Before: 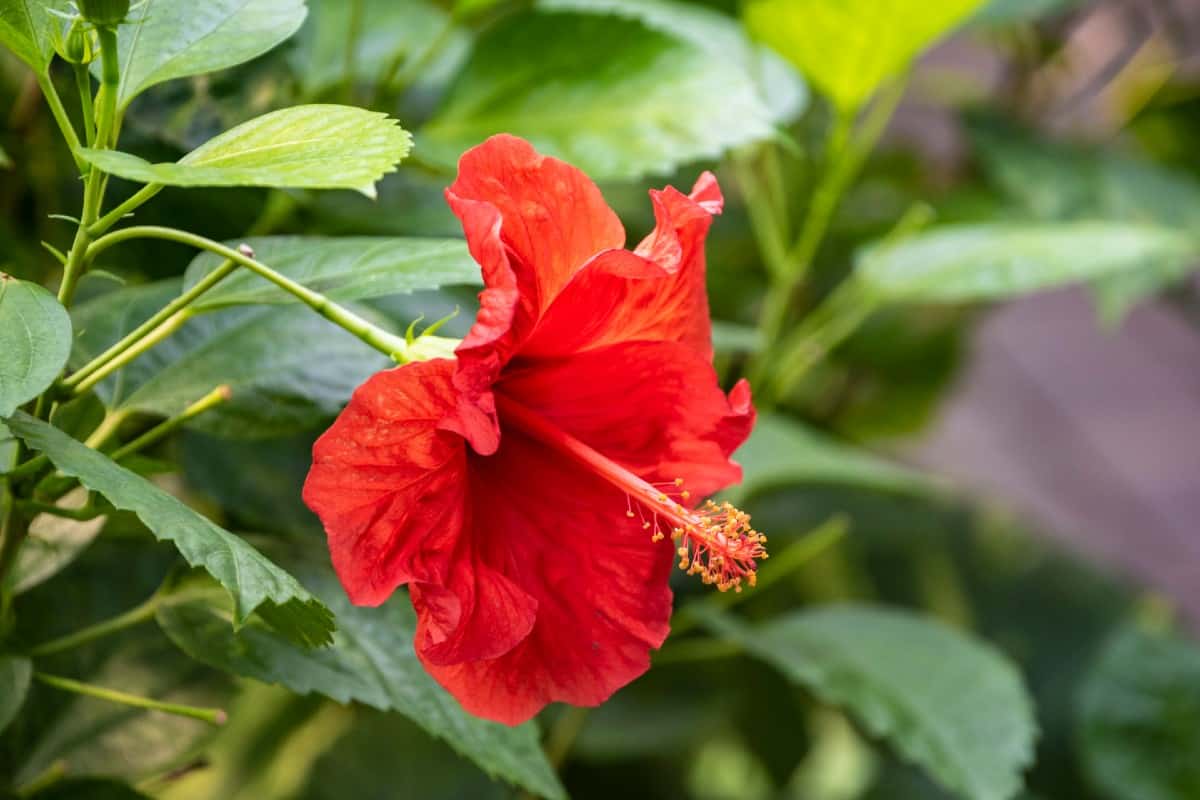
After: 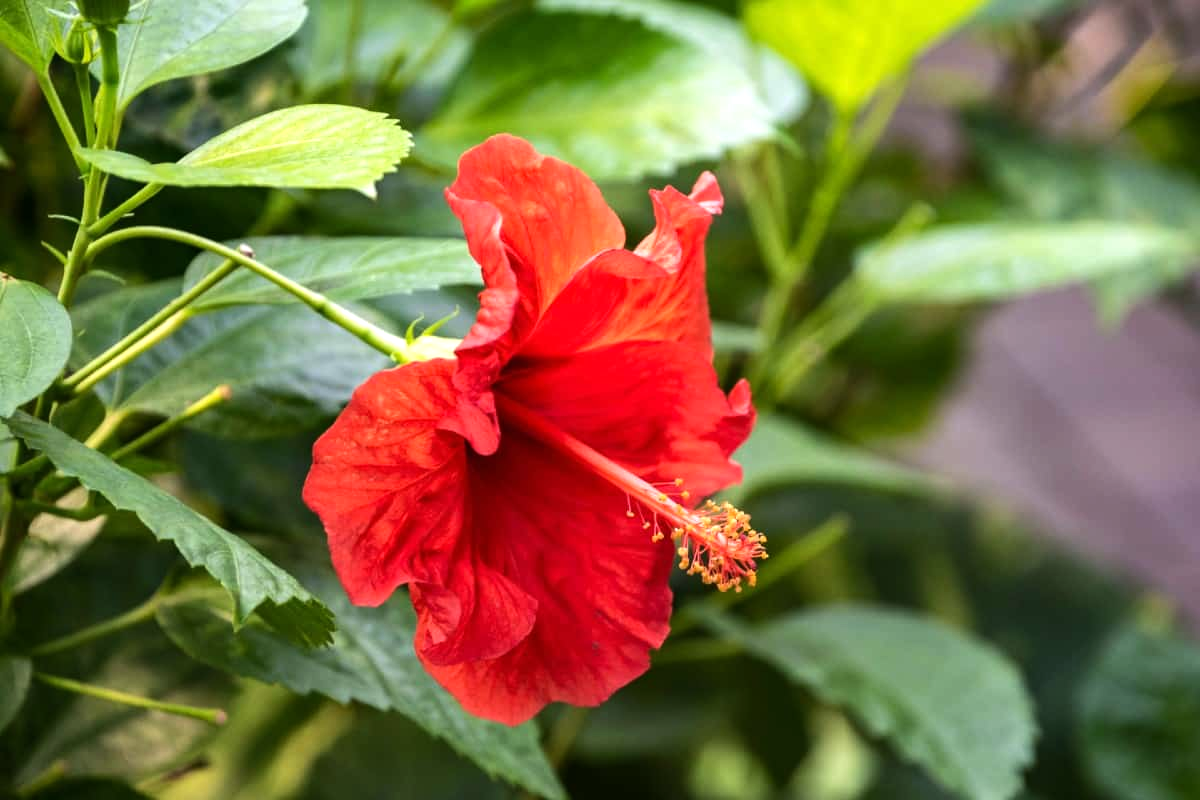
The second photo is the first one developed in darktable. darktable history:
tone equalizer: -8 EV -0.423 EV, -7 EV -0.392 EV, -6 EV -0.358 EV, -5 EV -0.234 EV, -3 EV 0.194 EV, -2 EV 0.316 EV, -1 EV 0.382 EV, +0 EV 0.446 EV, edges refinement/feathering 500, mask exposure compensation -1.57 EV, preserve details no
